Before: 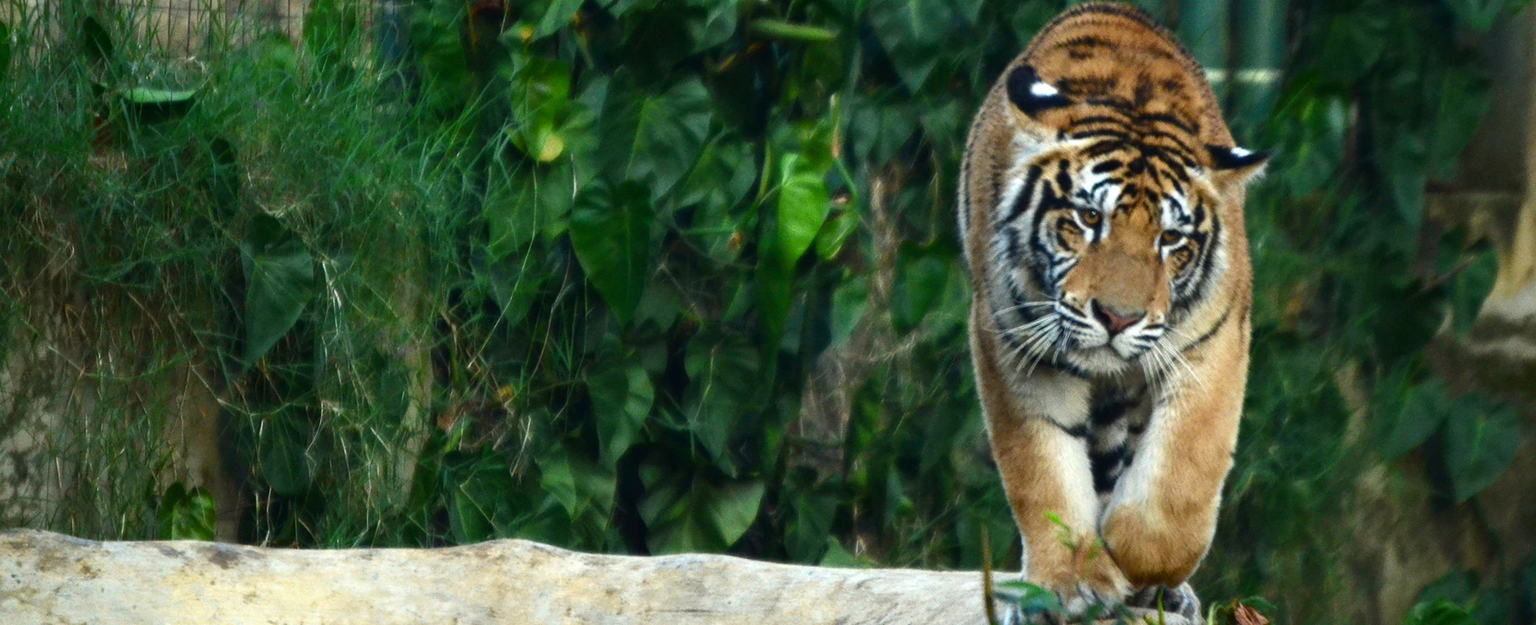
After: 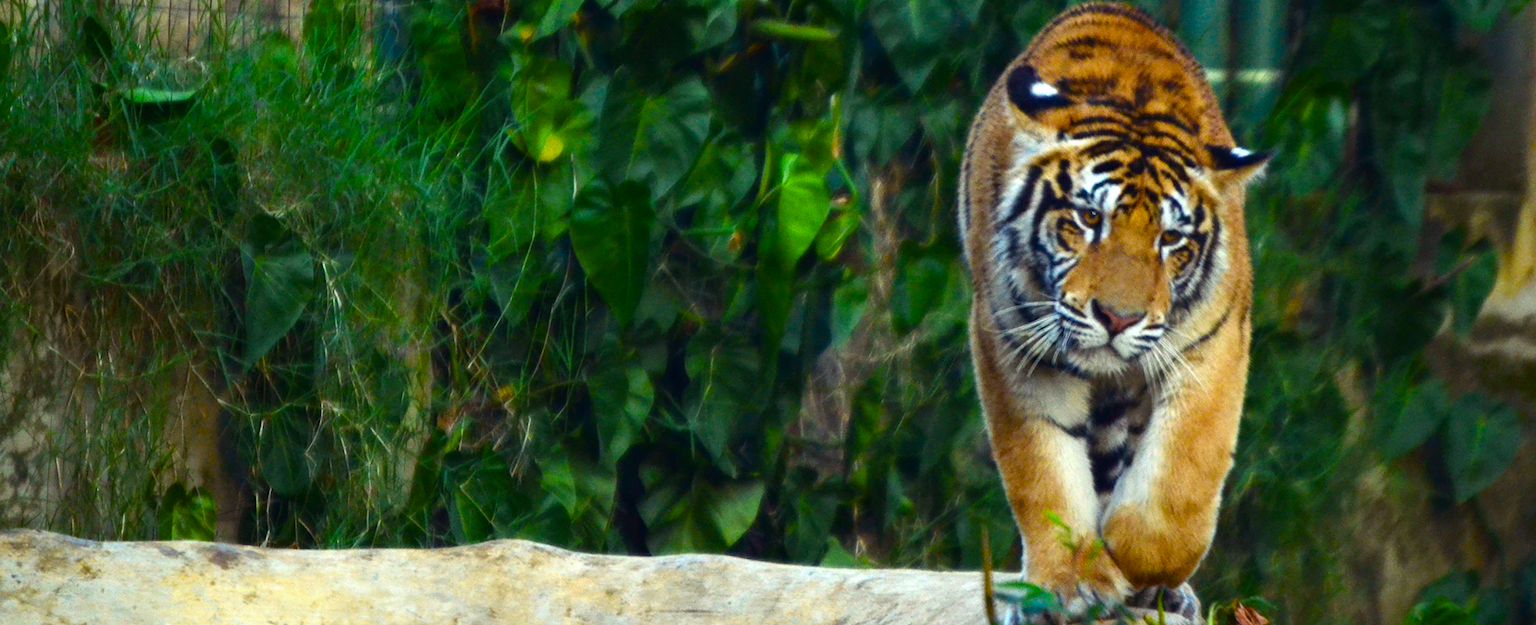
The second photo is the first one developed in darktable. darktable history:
color balance rgb: shadows lift › luminance 0.575%, shadows lift › chroma 7.014%, shadows lift › hue 299.2°, linear chroma grading › global chroma 15.562%, perceptual saturation grading › global saturation 19.568%, global vibrance 20%
